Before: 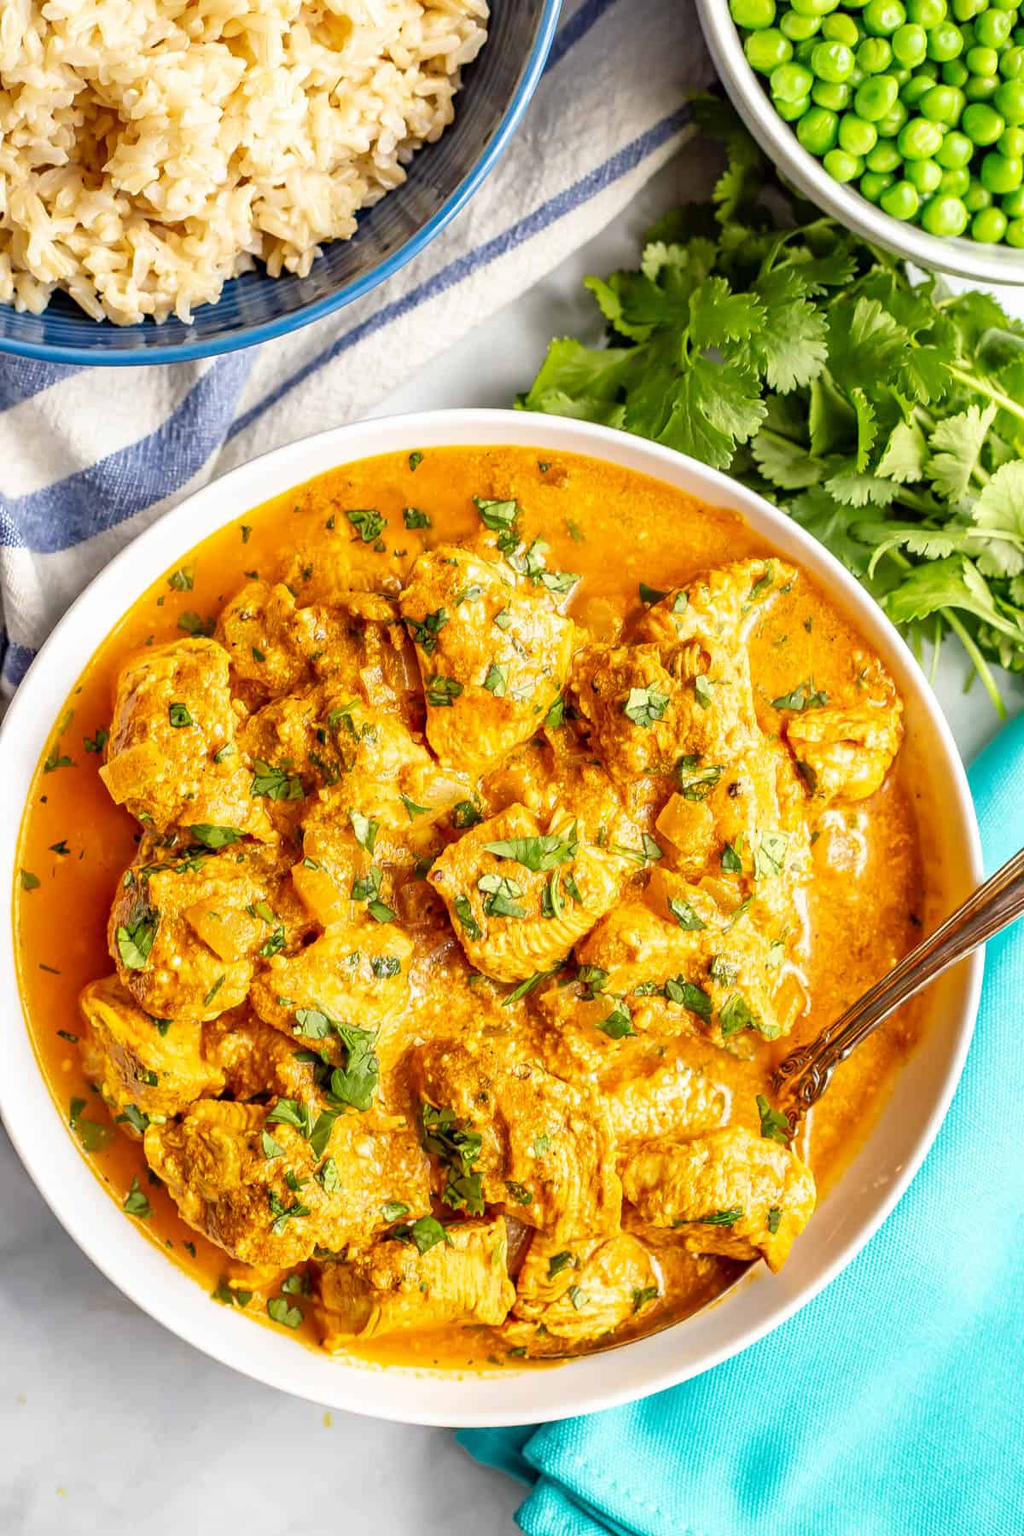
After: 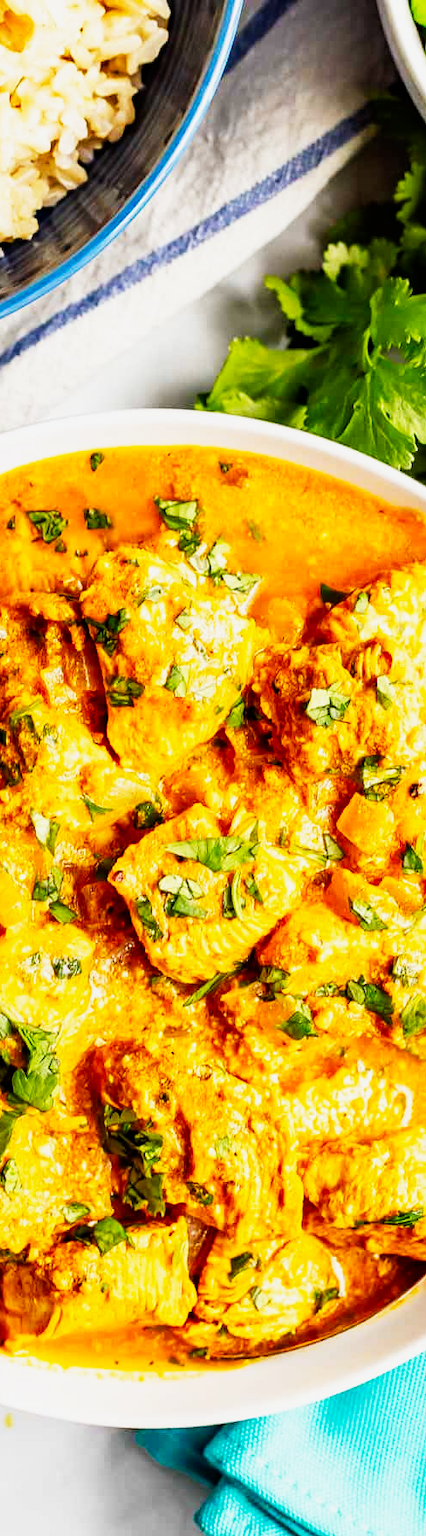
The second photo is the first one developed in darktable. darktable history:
sigmoid: contrast 1.93, skew 0.29, preserve hue 0%
crop: left 31.229%, right 27.105%
